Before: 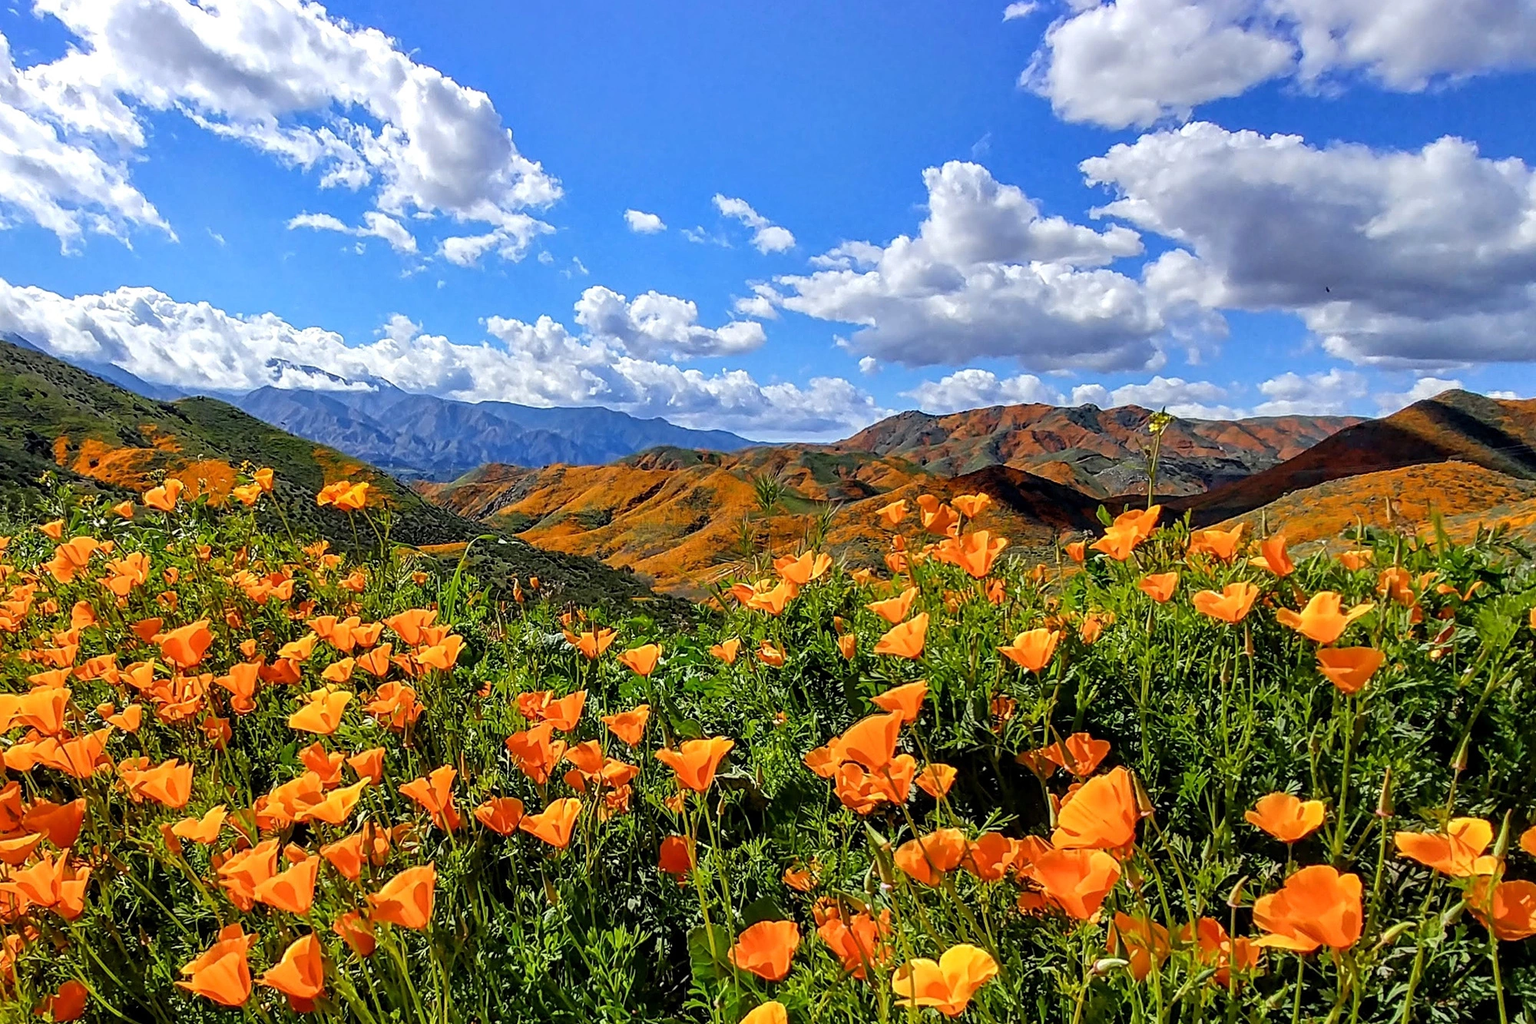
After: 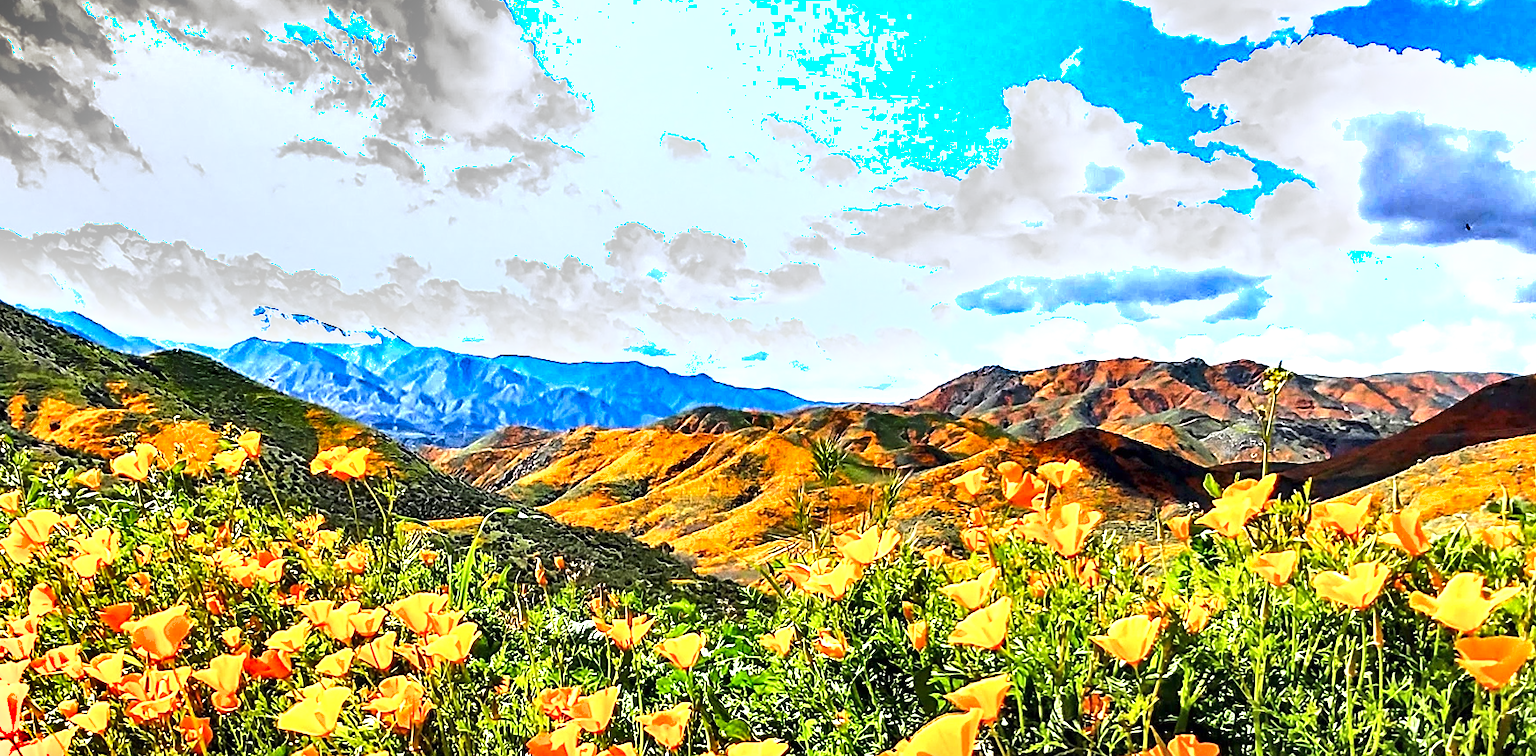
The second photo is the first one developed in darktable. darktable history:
shadows and highlights: soften with gaussian
crop: left 3.015%, top 8.969%, right 9.647%, bottom 26.457%
tone equalizer: -8 EV -0.417 EV, -7 EV -0.389 EV, -6 EV -0.333 EV, -5 EV -0.222 EV, -3 EV 0.222 EV, -2 EV 0.333 EV, -1 EV 0.389 EV, +0 EV 0.417 EV, edges refinement/feathering 500, mask exposure compensation -1.57 EV, preserve details no
exposure: exposure 1.5 EV, compensate highlight preservation false
